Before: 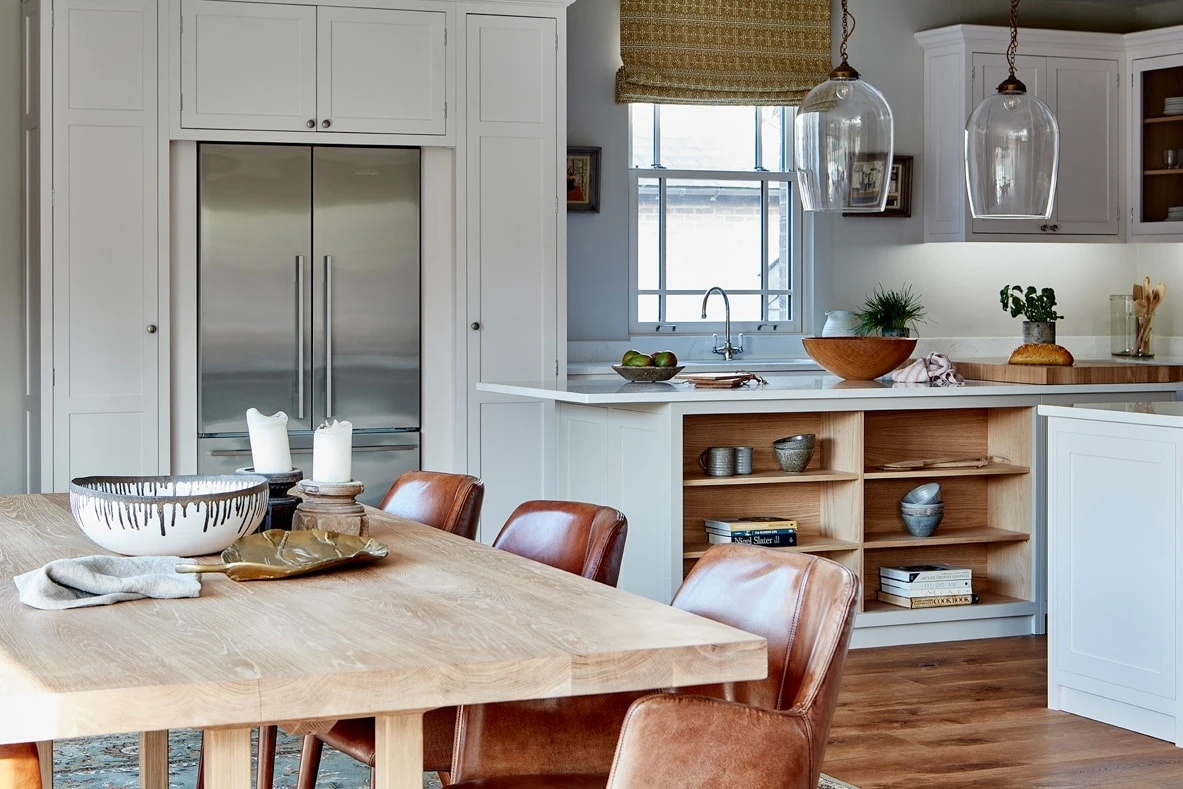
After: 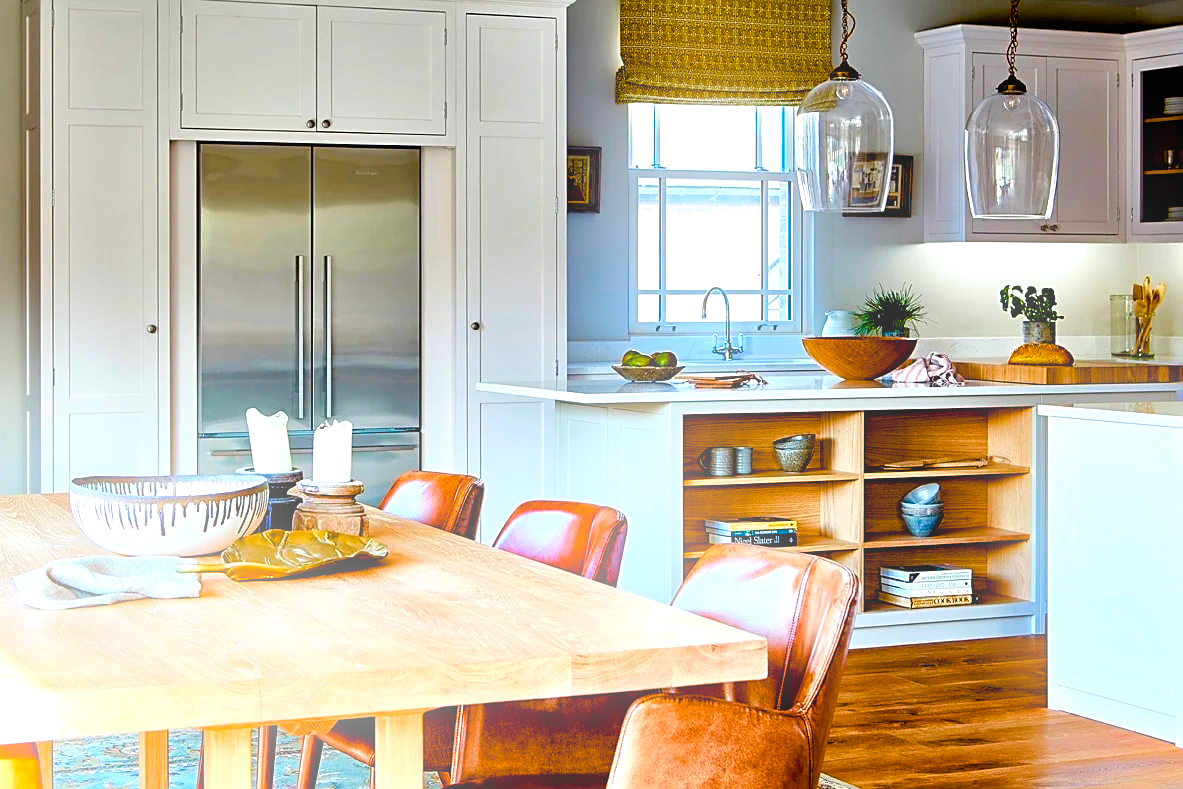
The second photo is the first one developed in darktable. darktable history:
exposure: black level correction 0.01, exposure 0.011 EV, compensate highlight preservation false
sharpen: on, module defaults
color balance rgb: linear chroma grading › global chroma 25%, perceptual saturation grading › global saturation 45%, perceptual saturation grading › highlights -50%, perceptual saturation grading › shadows 30%, perceptual brilliance grading › global brilliance 18%, global vibrance 40%
bloom: size 15%, threshold 97%, strength 7%
